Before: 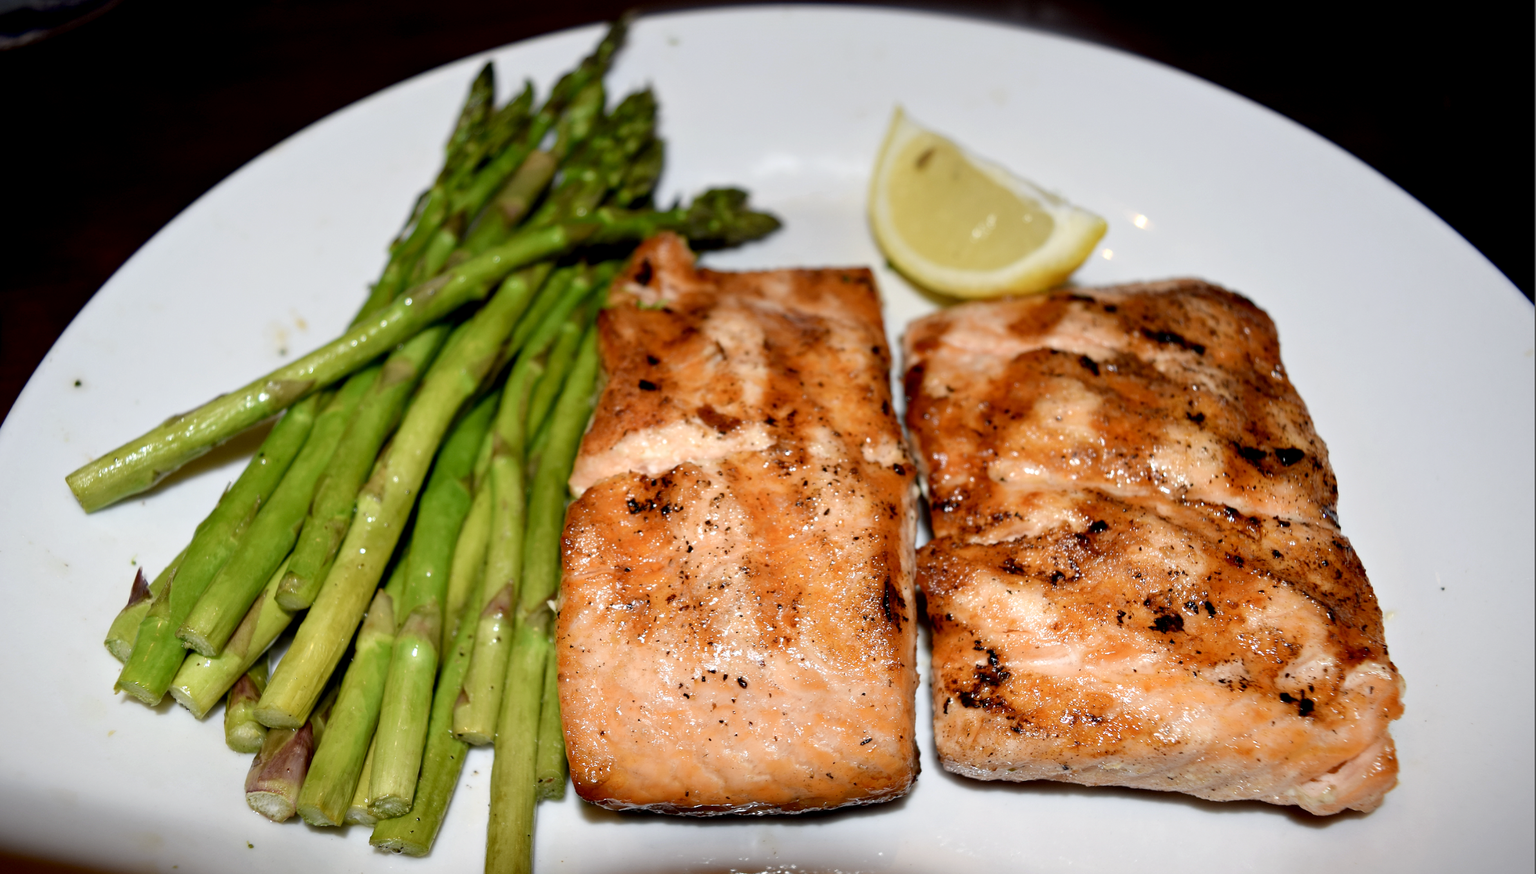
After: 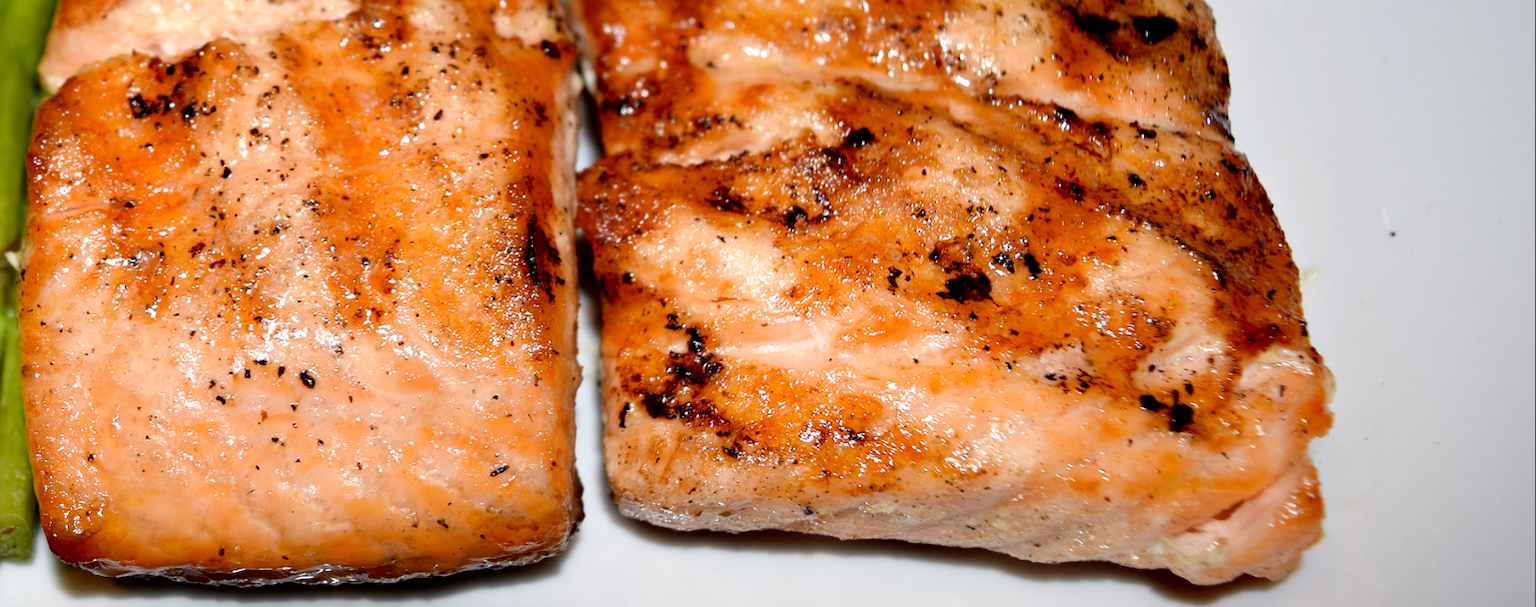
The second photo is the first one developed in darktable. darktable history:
crop and rotate: left 35.415%, top 50.102%, bottom 4.933%
